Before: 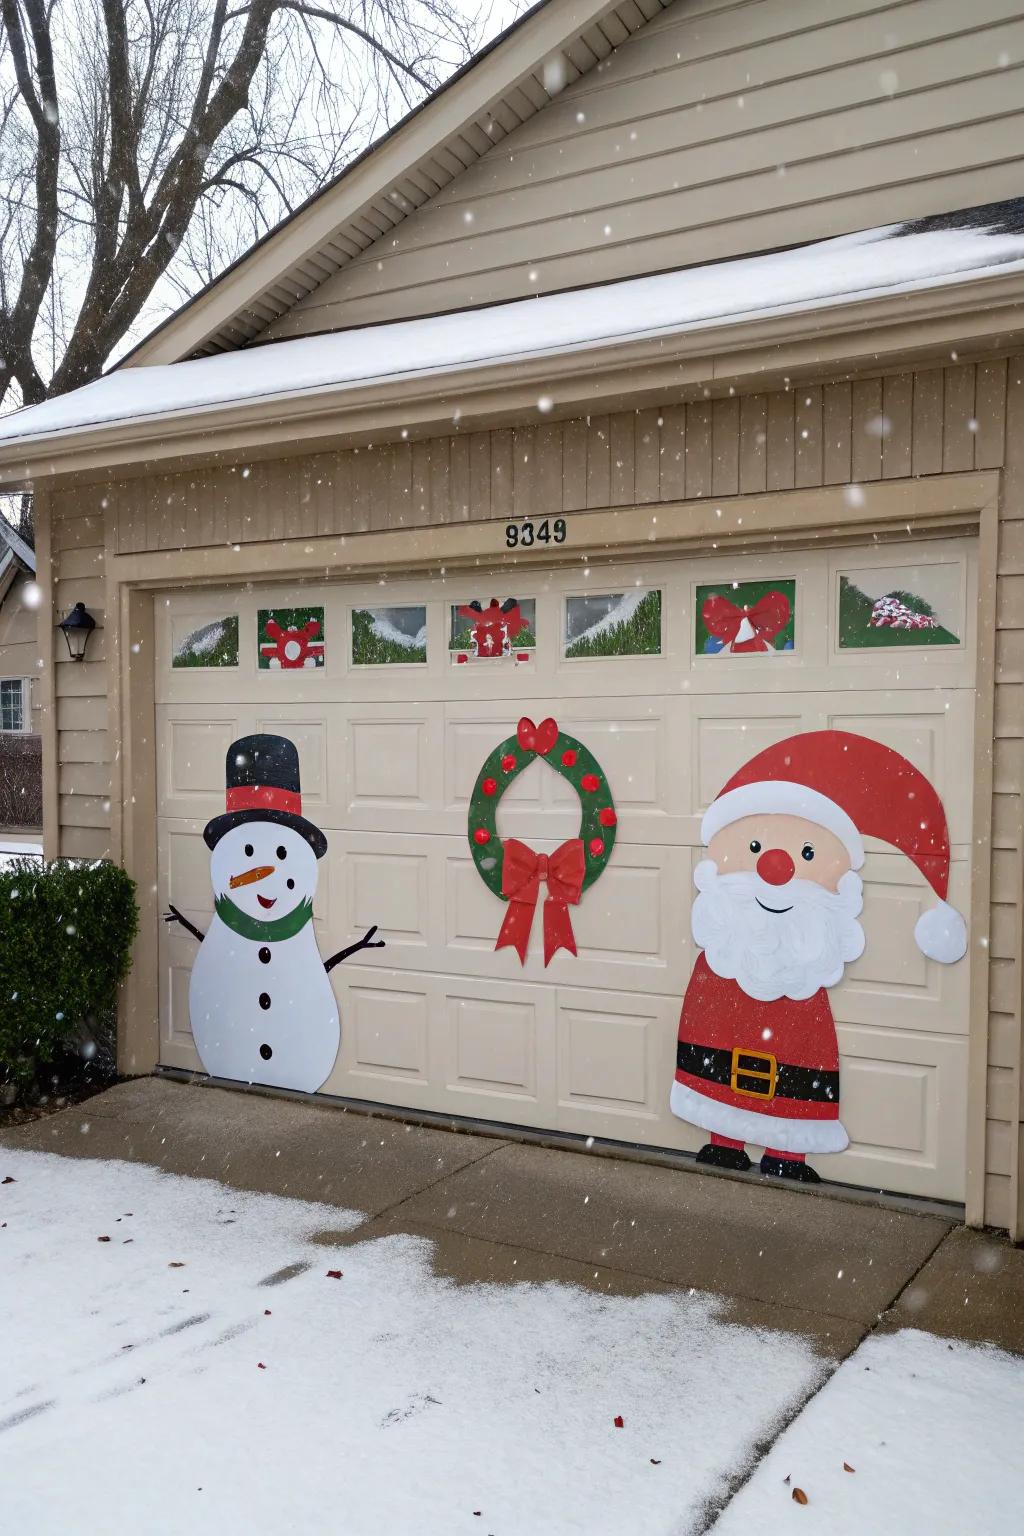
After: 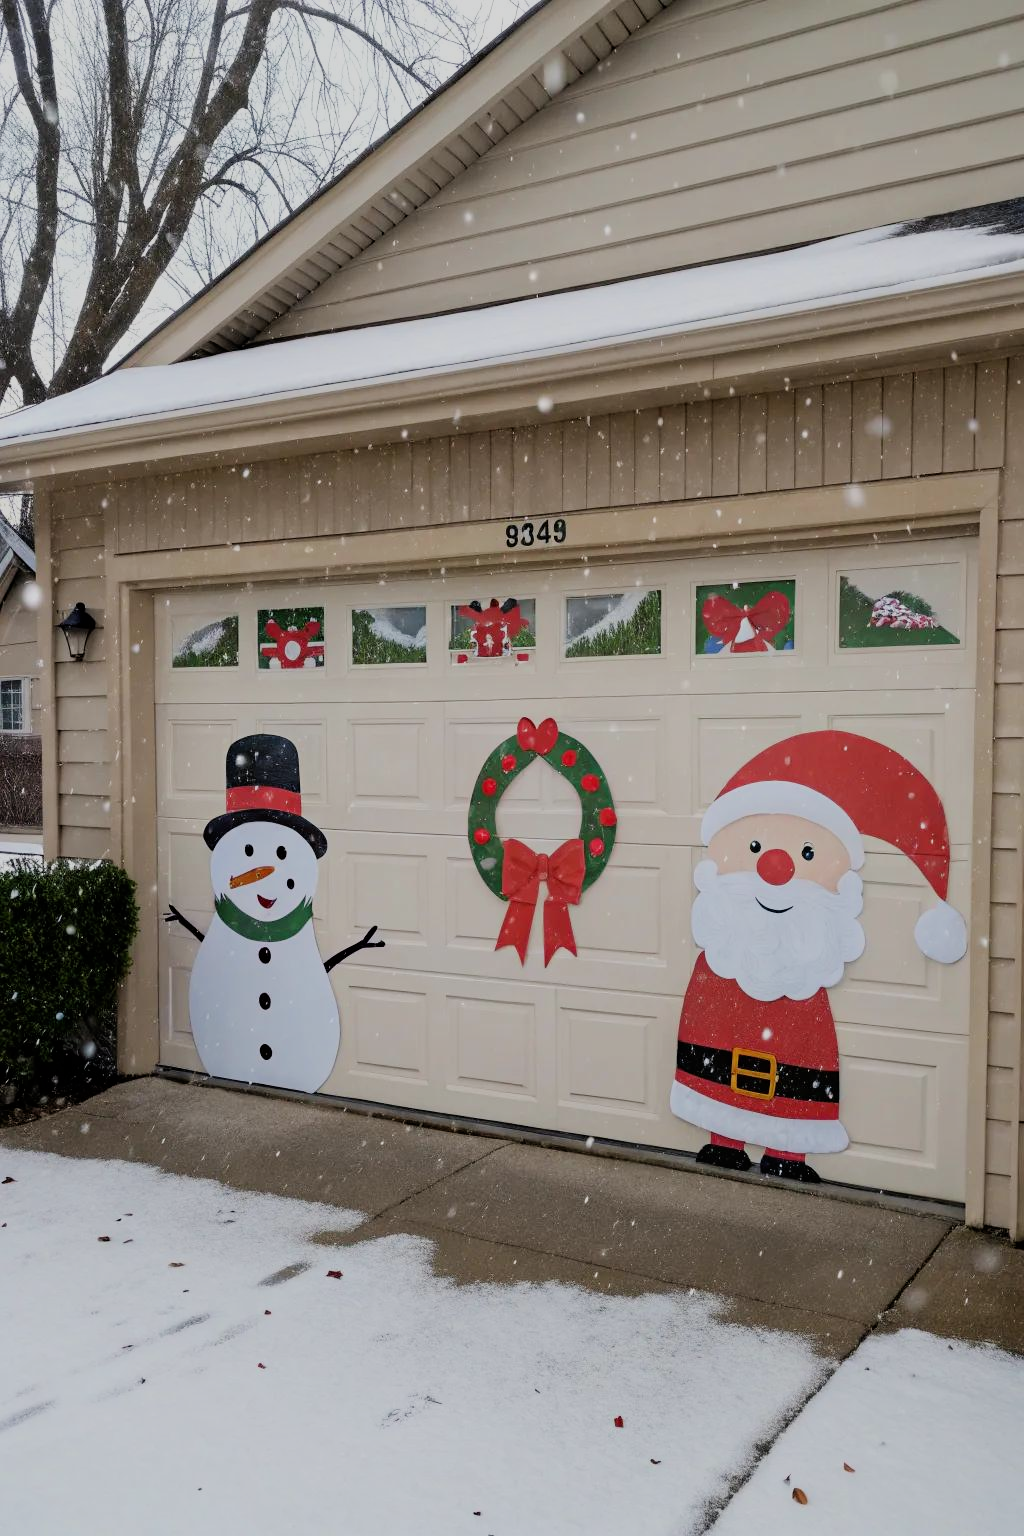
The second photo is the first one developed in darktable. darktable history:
filmic rgb: black relative exposure -7.65 EV, white relative exposure 4.56 EV, hardness 3.61, iterations of high-quality reconstruction 10
